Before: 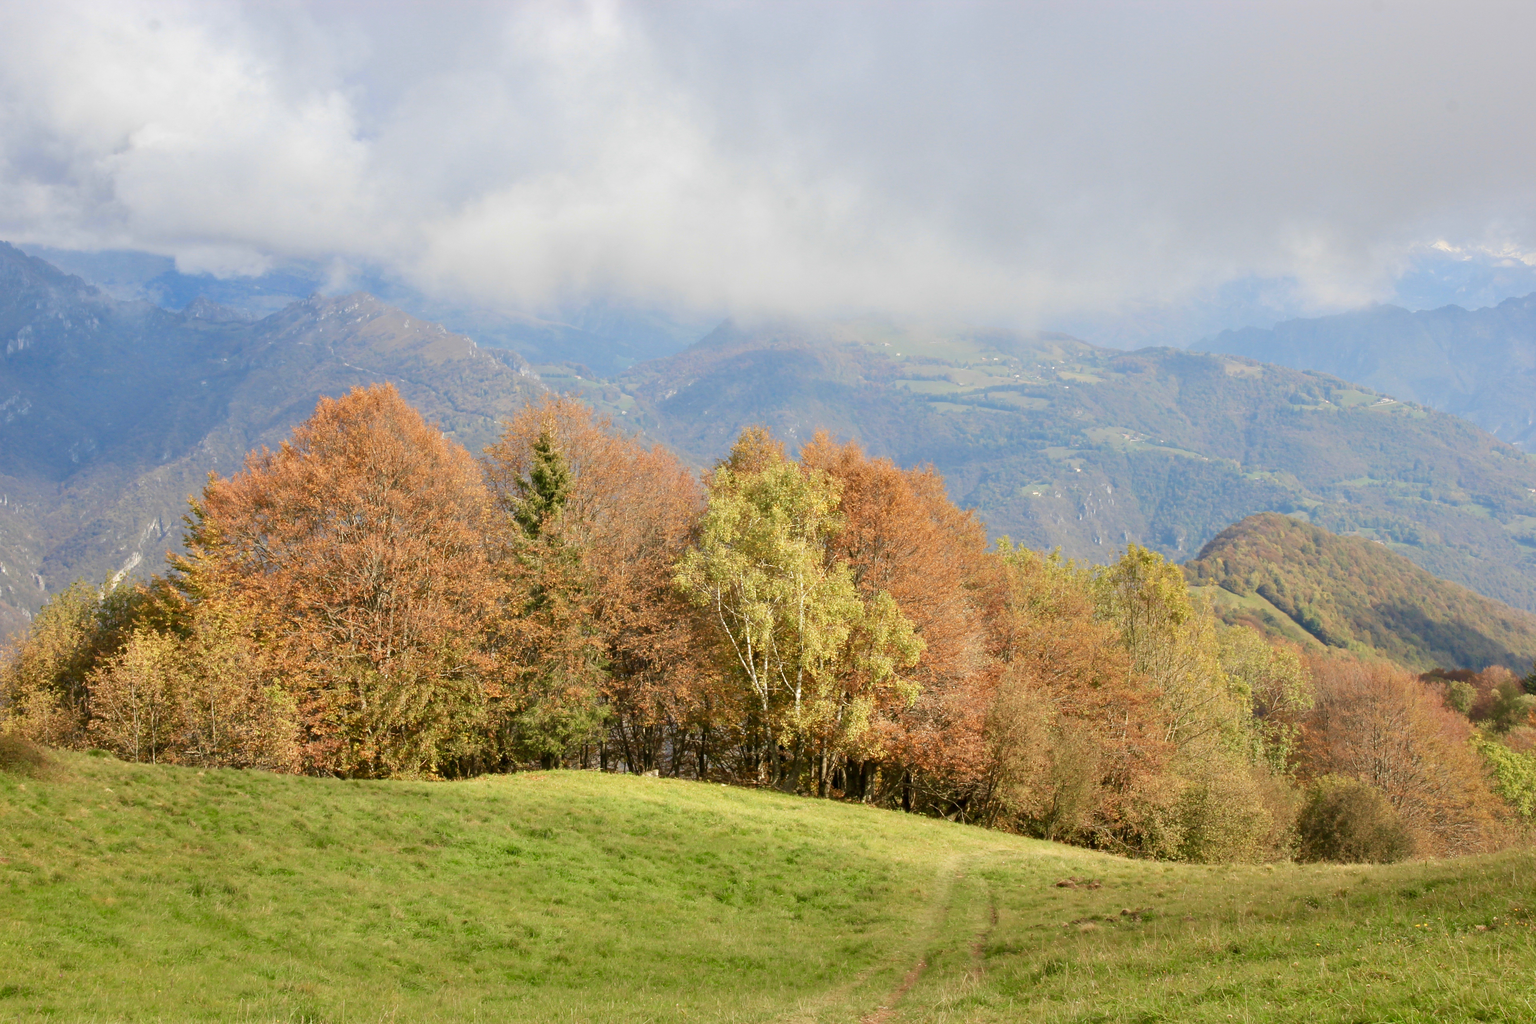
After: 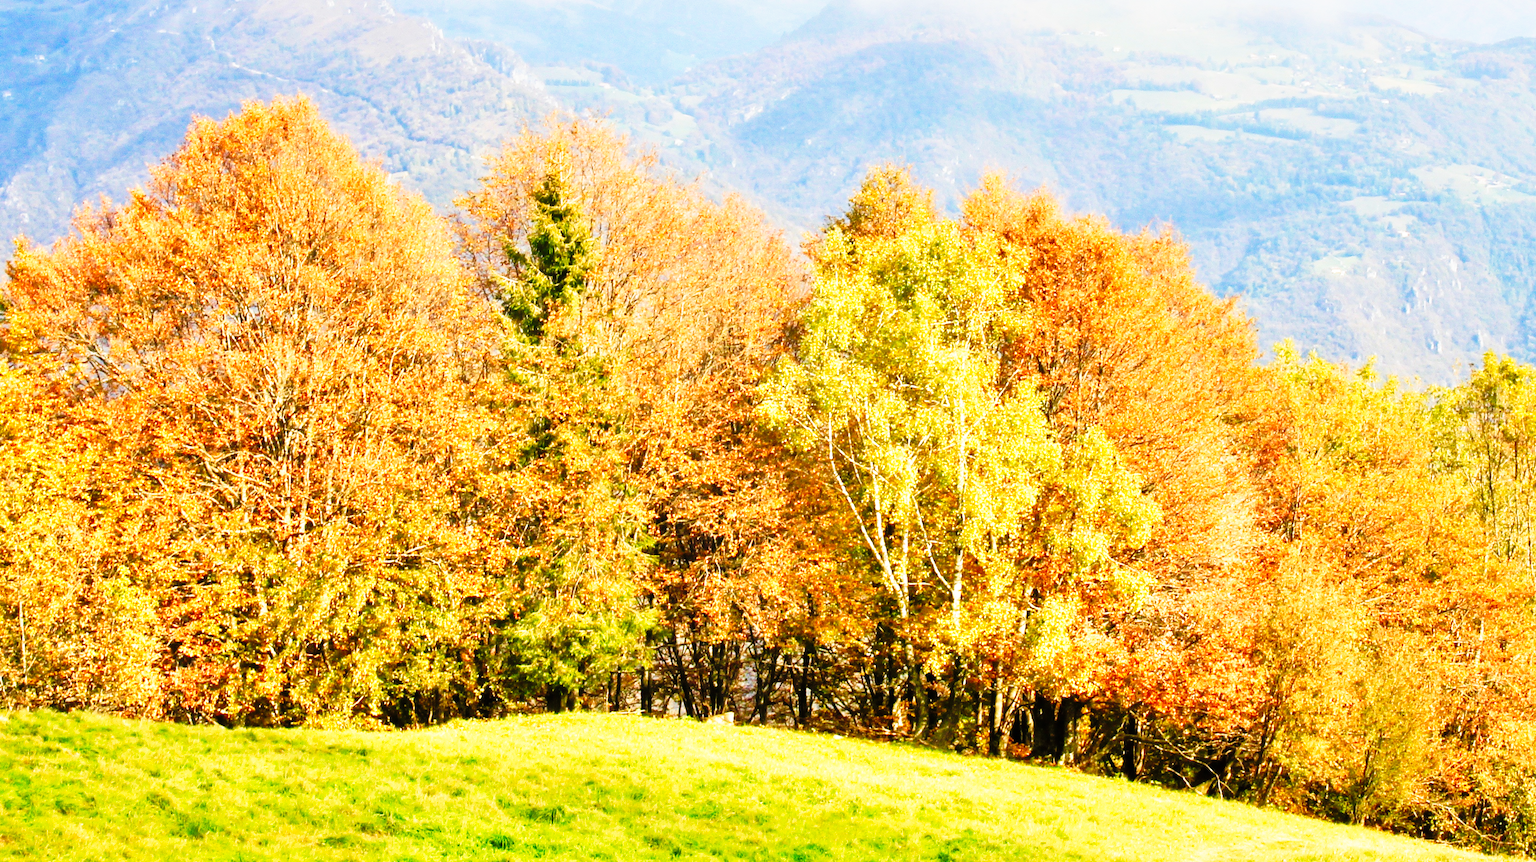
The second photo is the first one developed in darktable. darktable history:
tone equalizer: -7 EV 0.141 EV, -6 EV 0.564 EV, -5 EV 1.15 EV, -4 EV 1.37 EV, -3 EV 1.18 EV, -2 EV 0.6 EV, -1 EV 0.15 EV, mask exposure compensation -0.508 EV
crop: left 12.987%, top 31.641%, right 24.416%, bottom 15.589%
tone curve: curves: ch0 [(0, 0) (0.003, 0.005) (0.011, 0.008) (0.025, 0.013) (0.044, 0.017) (0.069, 0.022) (0.1, 0.029) (0.136, 0.038) (0.177, 0.053) (0.224, 0.081) (0.277, 0.128) (0.335, 0.214) (0.399, 0.343) (0.468, 0.478) (0.543, 0.641) (0.623, 0.798) (0.709, 0.911) (0.801, 0.971) (0.898, 0.99) (1, 1)], preserve colors none
